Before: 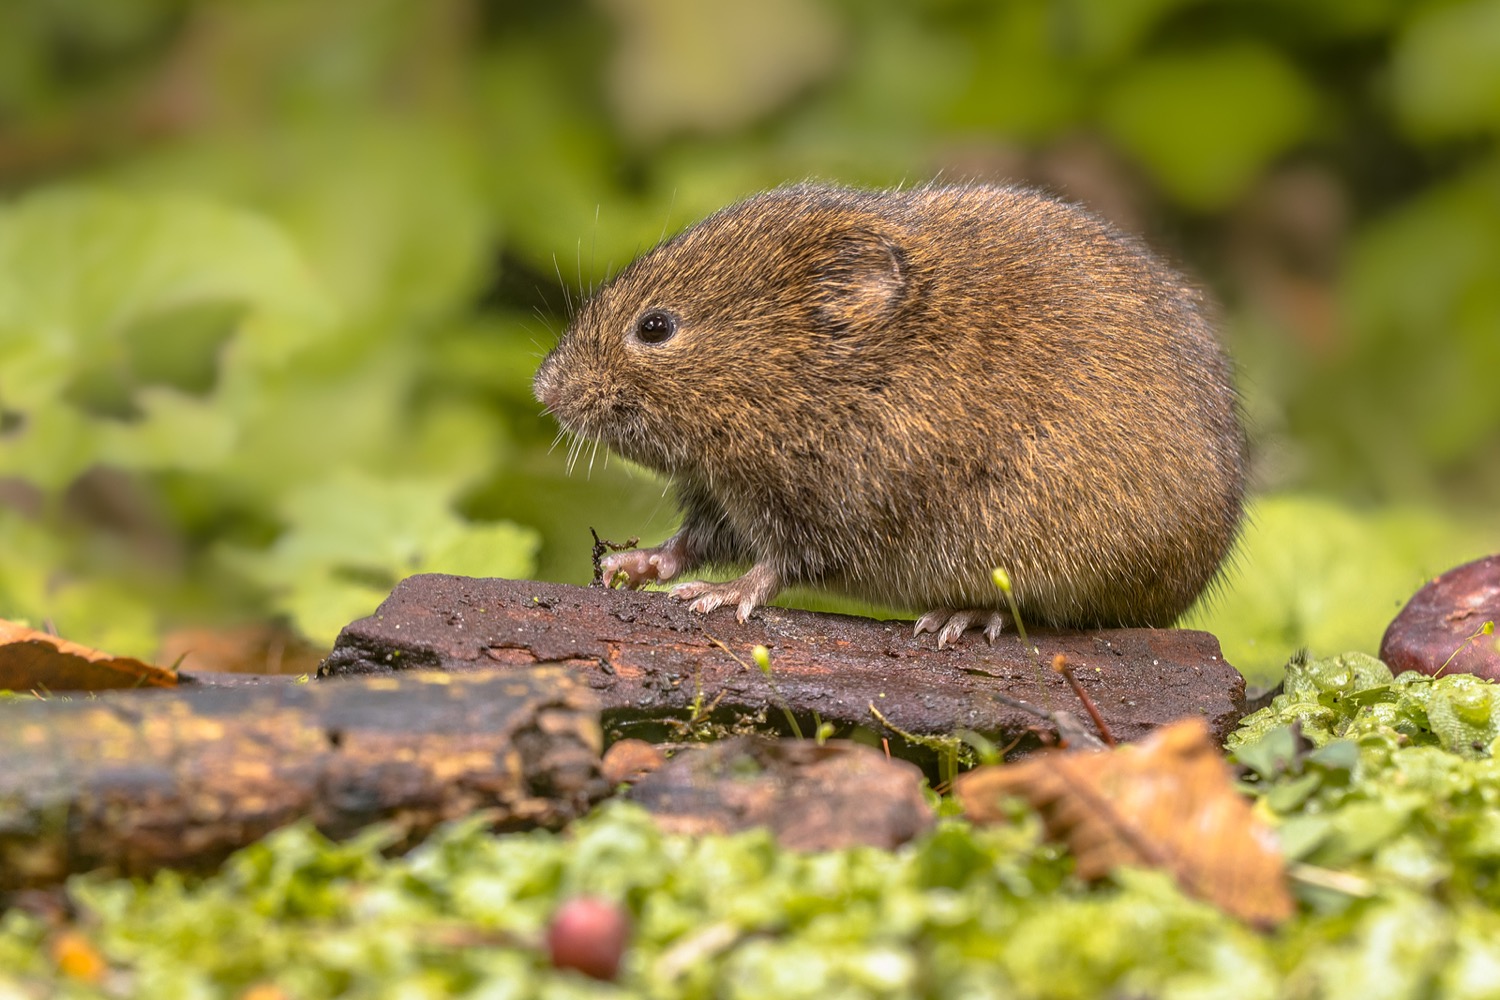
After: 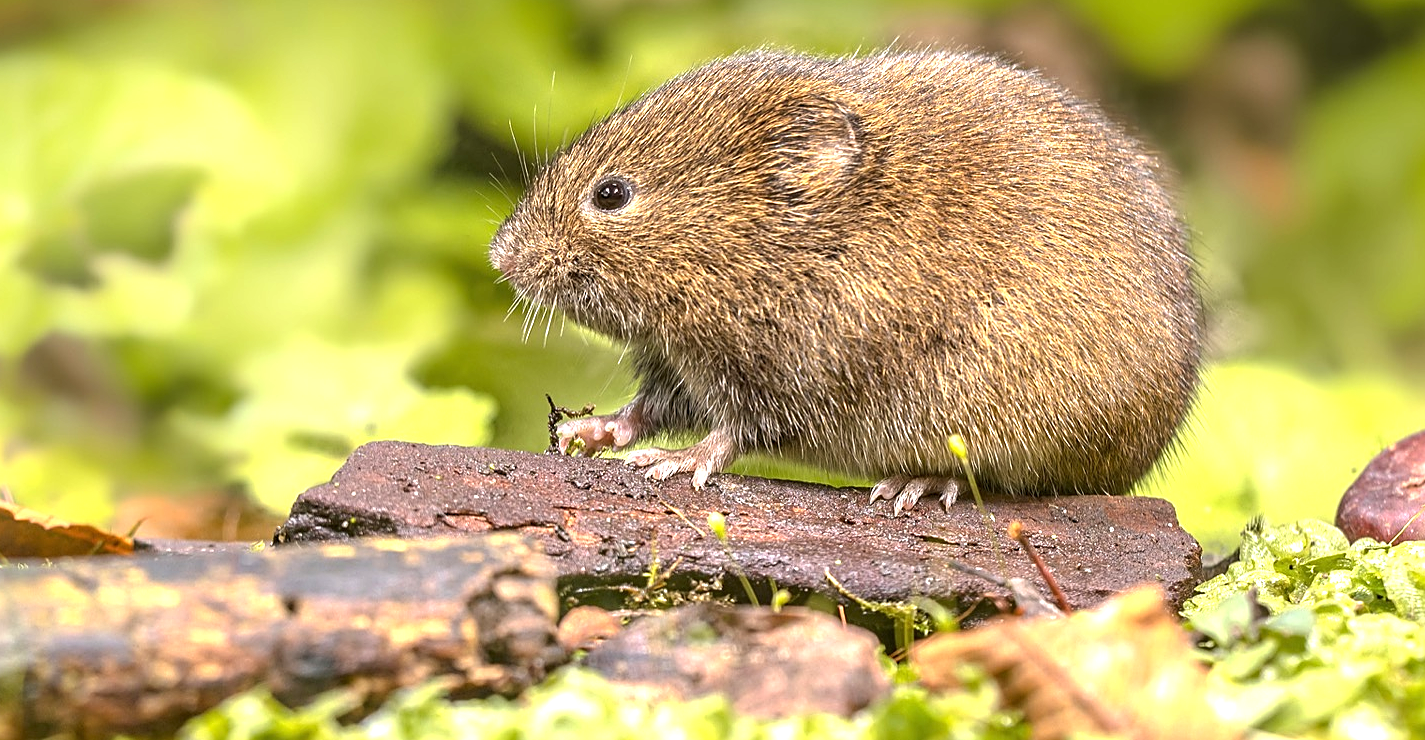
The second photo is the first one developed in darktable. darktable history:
exposure: exposure 1 EV, compensate highlight preservation false
levels: levels [0, 0.51, 1]
sharpen: on, module defaults
crop and rotate: left 2.991%, top 13.302%, right 1.981%, bottom 12.636%
